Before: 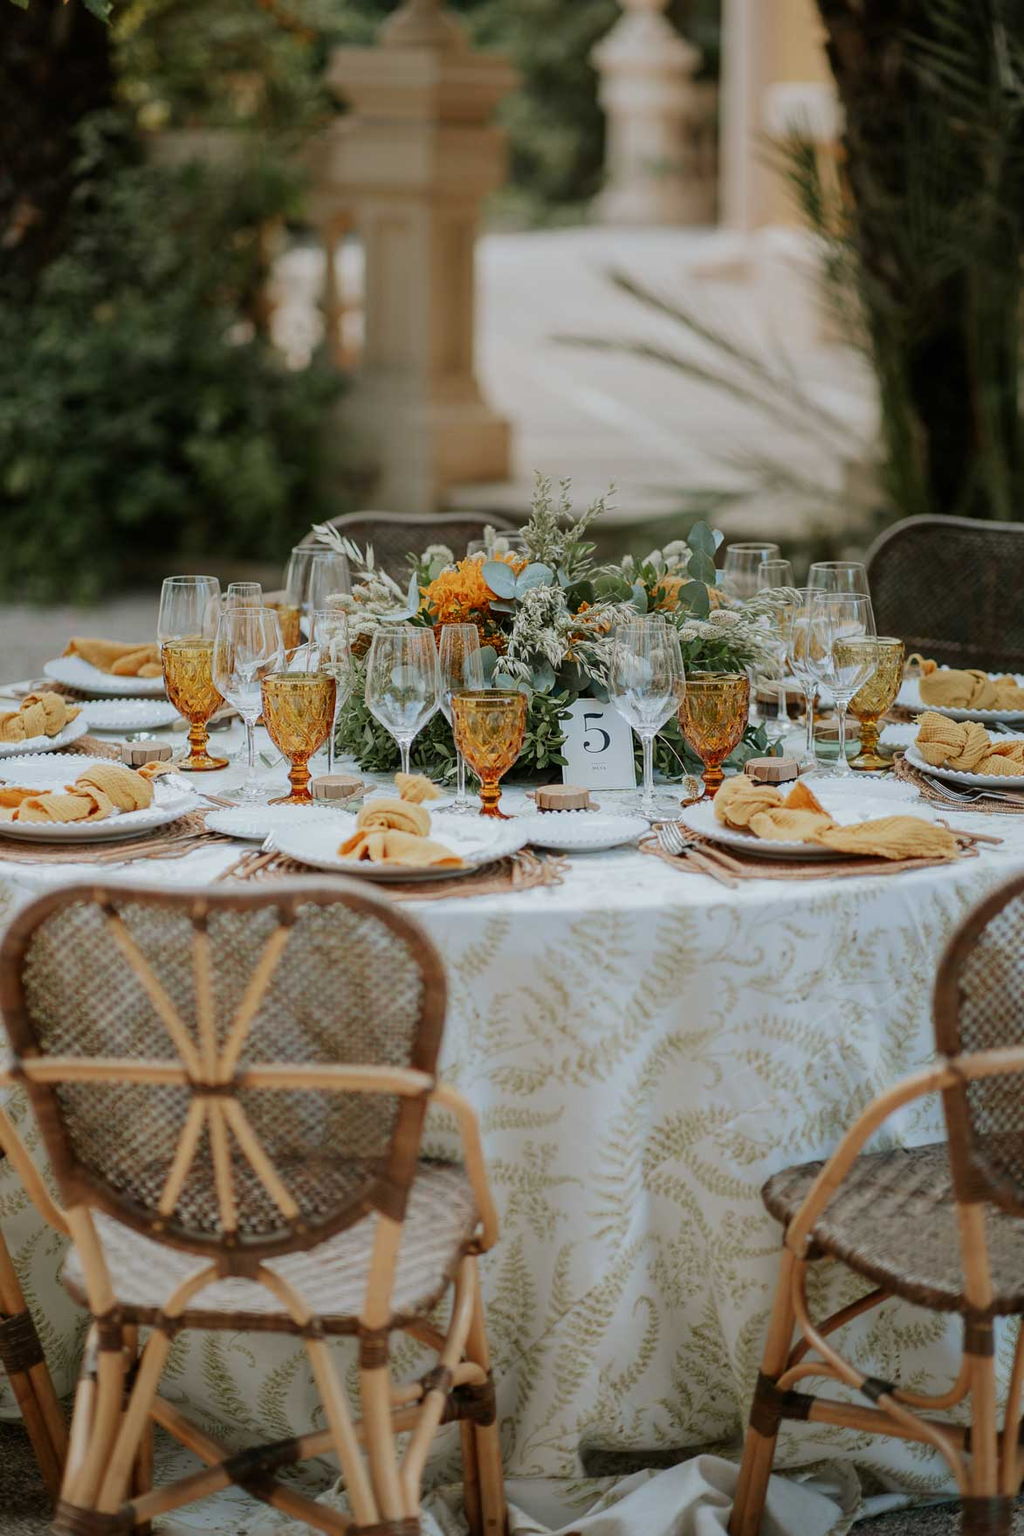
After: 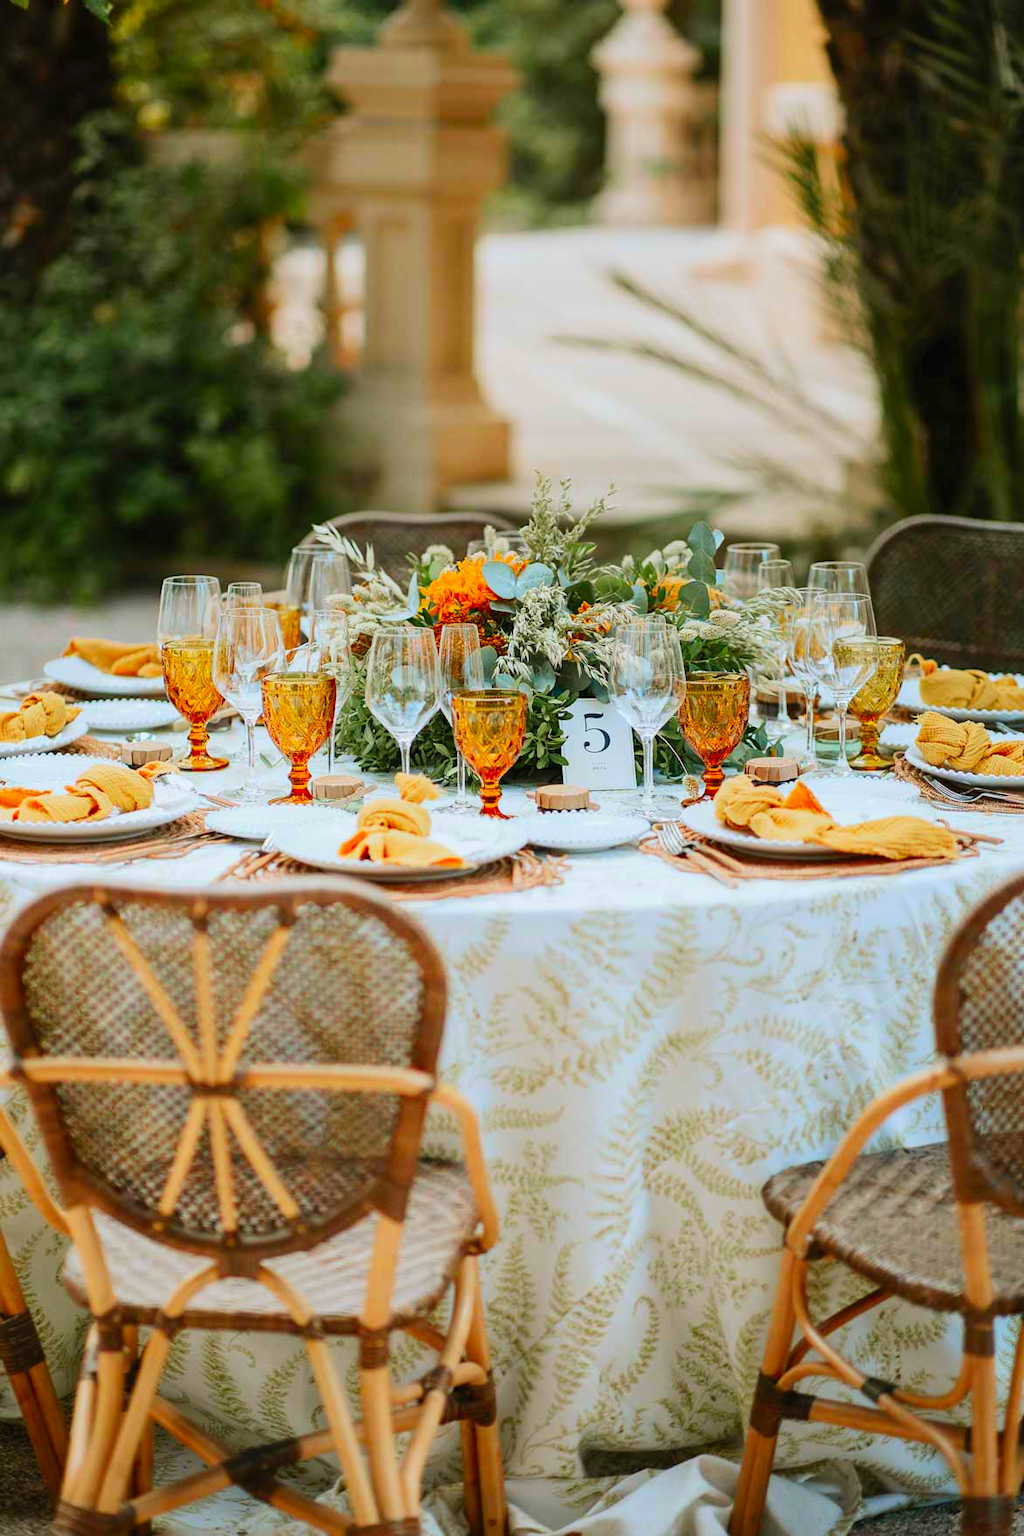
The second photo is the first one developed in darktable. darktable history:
contrast brightness saturation: contrast 0.2, brightness 0.202, saturation 0.787
